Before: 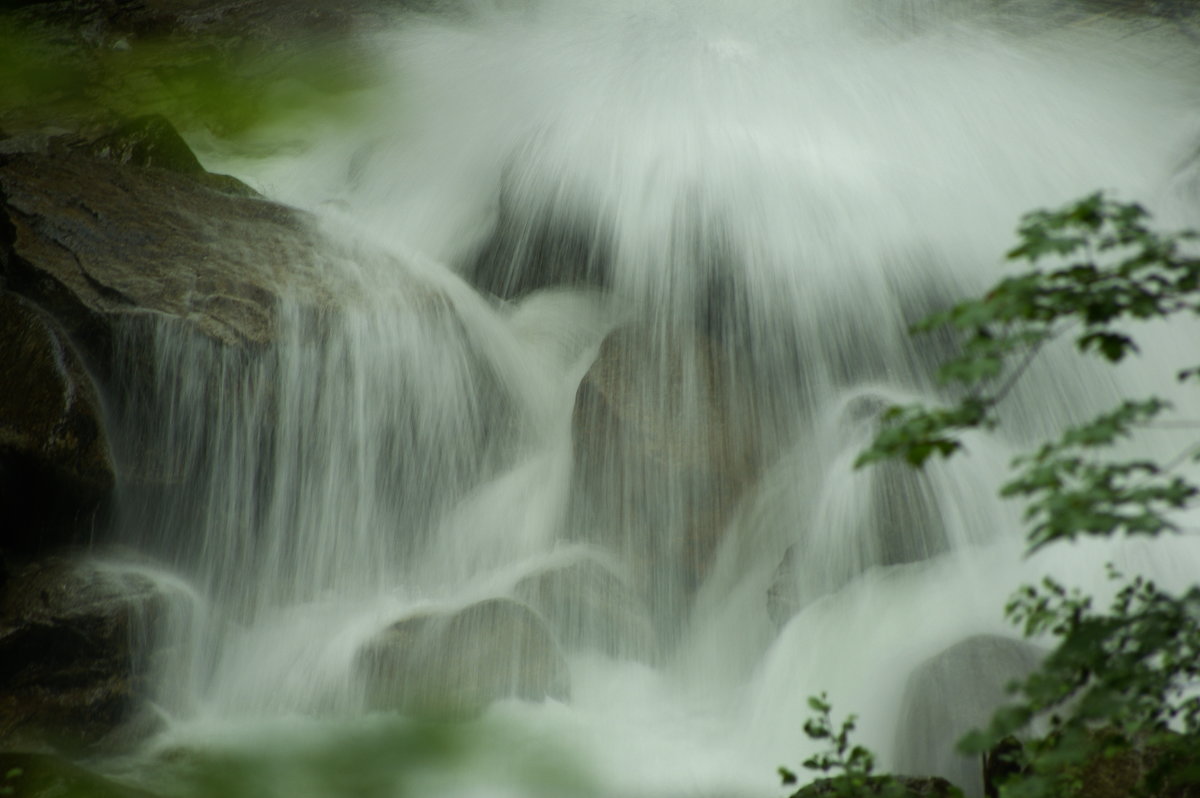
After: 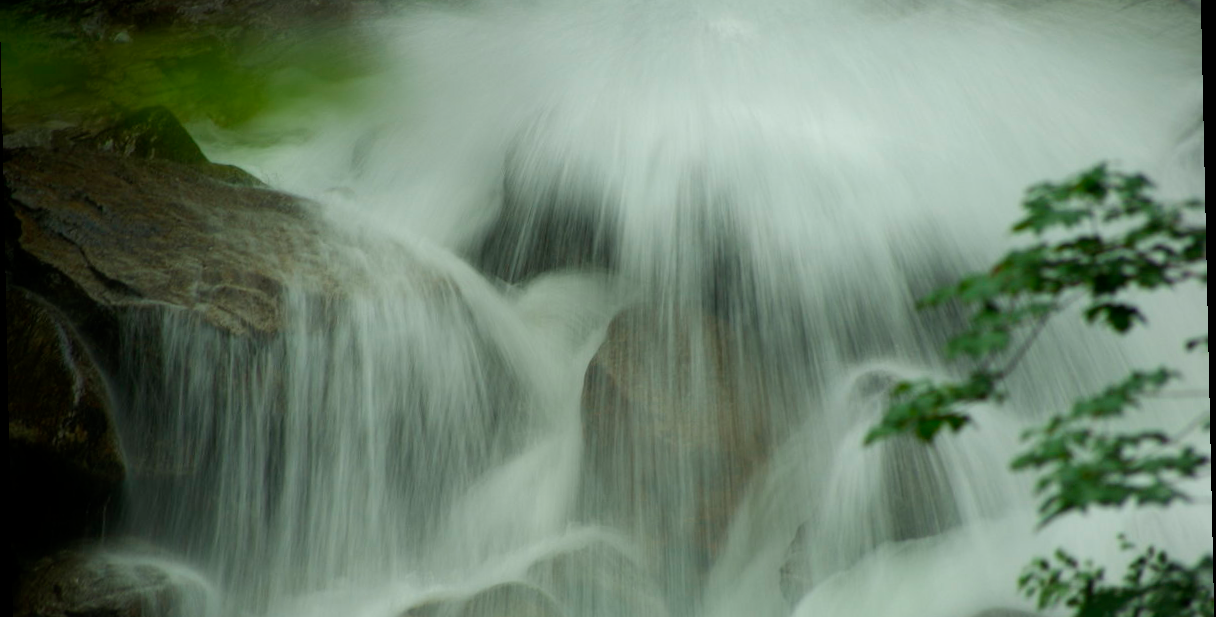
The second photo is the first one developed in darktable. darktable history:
rotate and perspective: rotation -1.24°, automatic cropping off
crop: top 3.857%, bottom 21.132%
